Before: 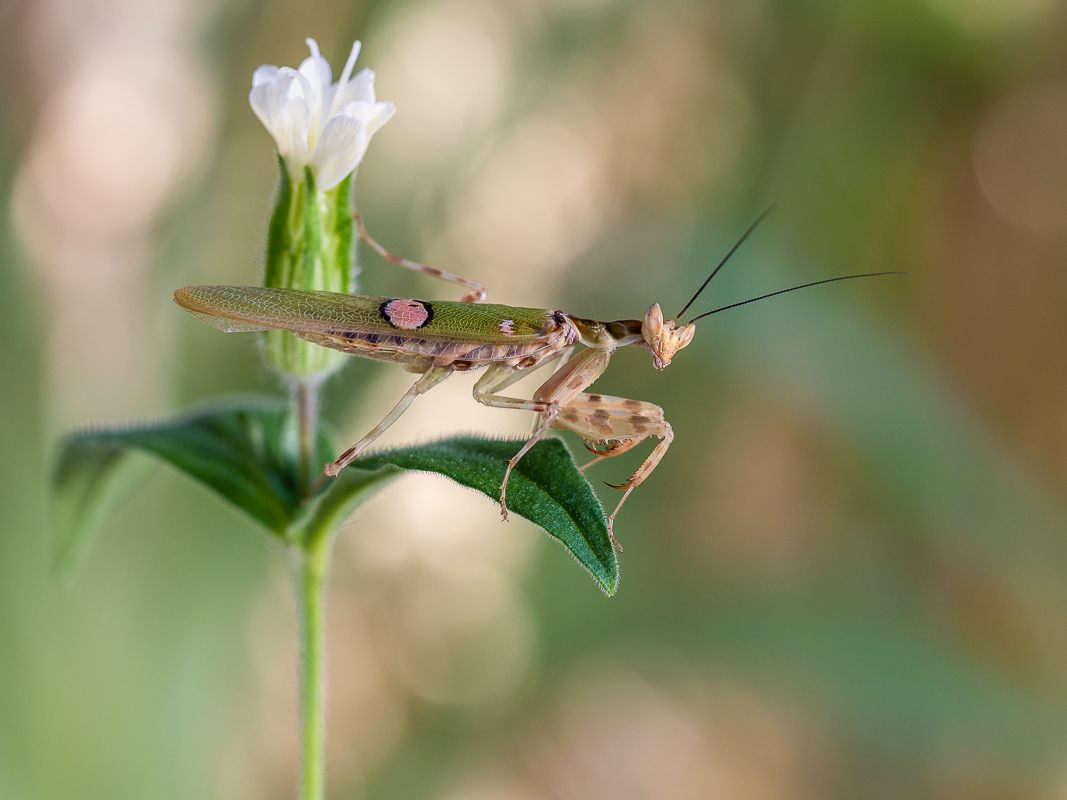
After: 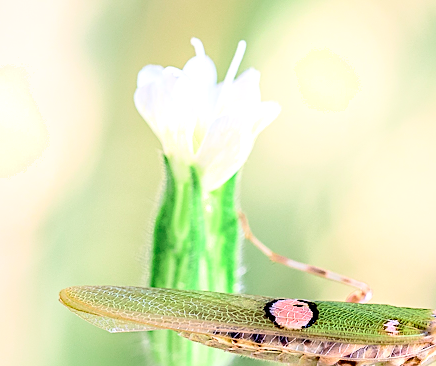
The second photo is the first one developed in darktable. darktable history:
color zones: curves: ch2 [(0, 0.5) (0.143, 0.517) (0.286, 0.571) (0.429, 0.522) (0.571, 0.5) (0.714, 0.5) (0.857, 0.5) (1, 0.5)]
local contrast: highlights 62%, shadows 109%, detail 106%, midtone range 0.526
crop and rotate: left 10.803%, top 0.058%, right 48.268%, bottom 54.102%
tone curve: curves: ch0 [(0, 0) (0.003, 0.013) (0.011, 0.017) (0.025, 0.035) (0.044, 0.093) (0.069, 0.146) (0.1, 0.179) (0.136, 0.243) (0.177, 0.294) (0.224, 0.332) (0.277, 0.412) (0.335, 0.454) (0.399, 0.531) (0.468, 0.611) (0.543, 0.669) (0.623, 0.738) (0.709, 0.823) (0.801, 0.881) (0.898, 0.951) (1, 1)], color space Lab, linked channels
tone equalizer: -8 EV -0.784 EV, -7 EV -0.719 EV, -6 EV -0.574 EV, -5 EV -0.394 EV, -3 EV 0.373 EV, -2 EV 0.6 EV, -1 EV 0.686 EV, +0 EV 0.74 EV, edges refinement/feathering 500, mask exposure compensation -1.57 EV, preserve details no
sharpen: on, module defaults
shadows and highlights: shadows -39.65, highlights 62.87, soften with gaussian
haze removal: compatibility mode true, adaptive false
